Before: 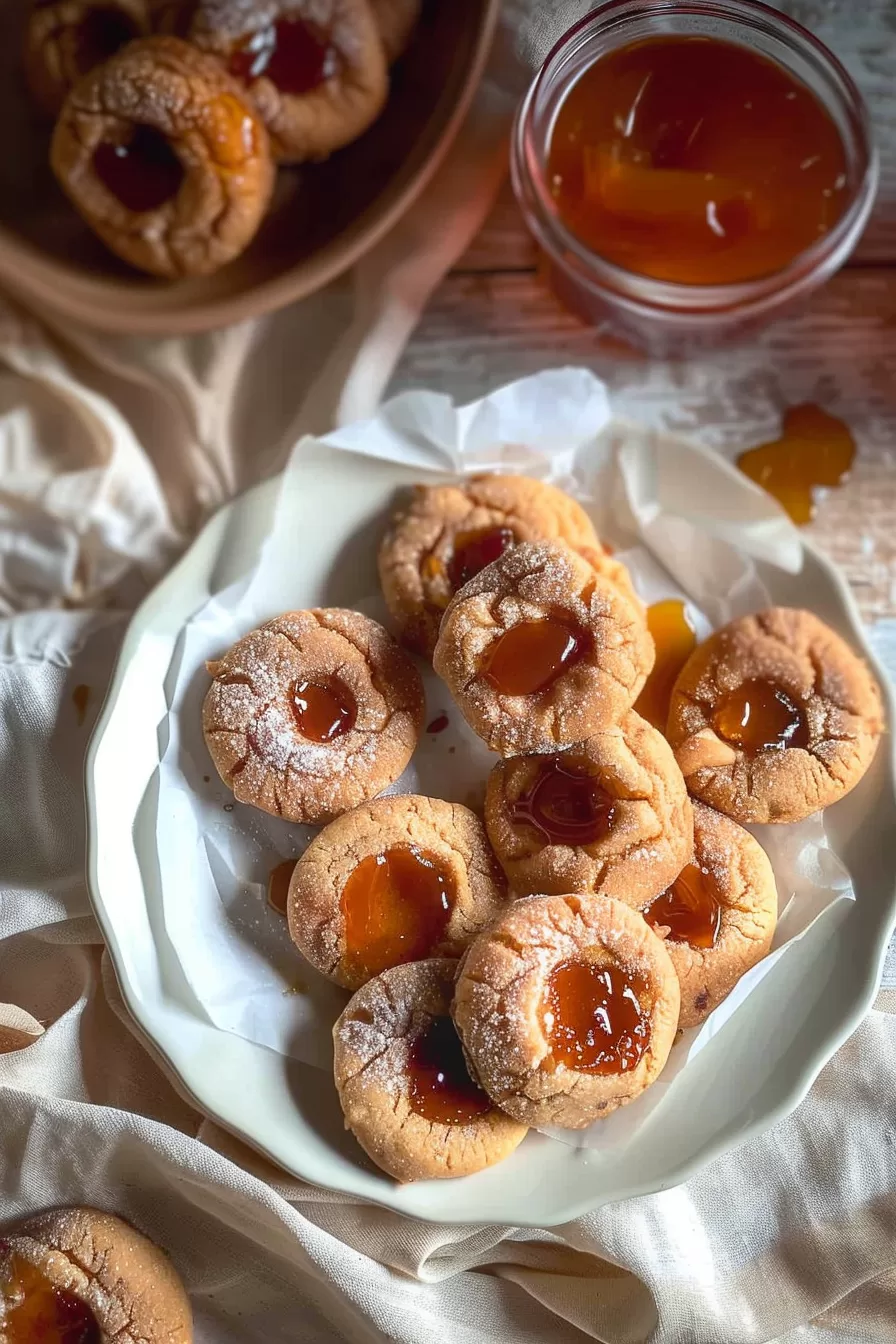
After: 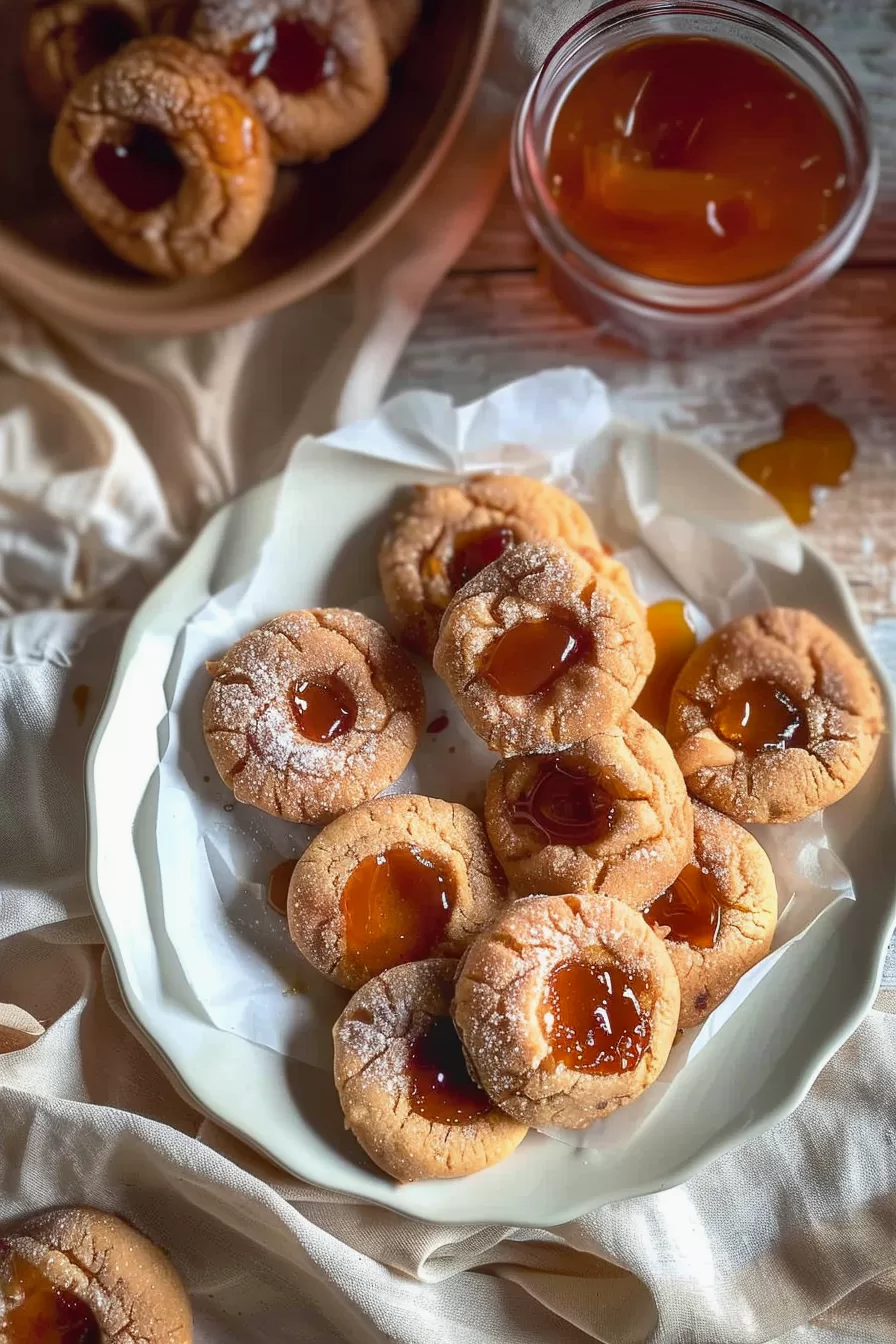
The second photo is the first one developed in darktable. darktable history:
tone equalizer: on, module defaults
shadows and highlights: shadows 43.71, white point adjustment -1.46, soften with gaussian
